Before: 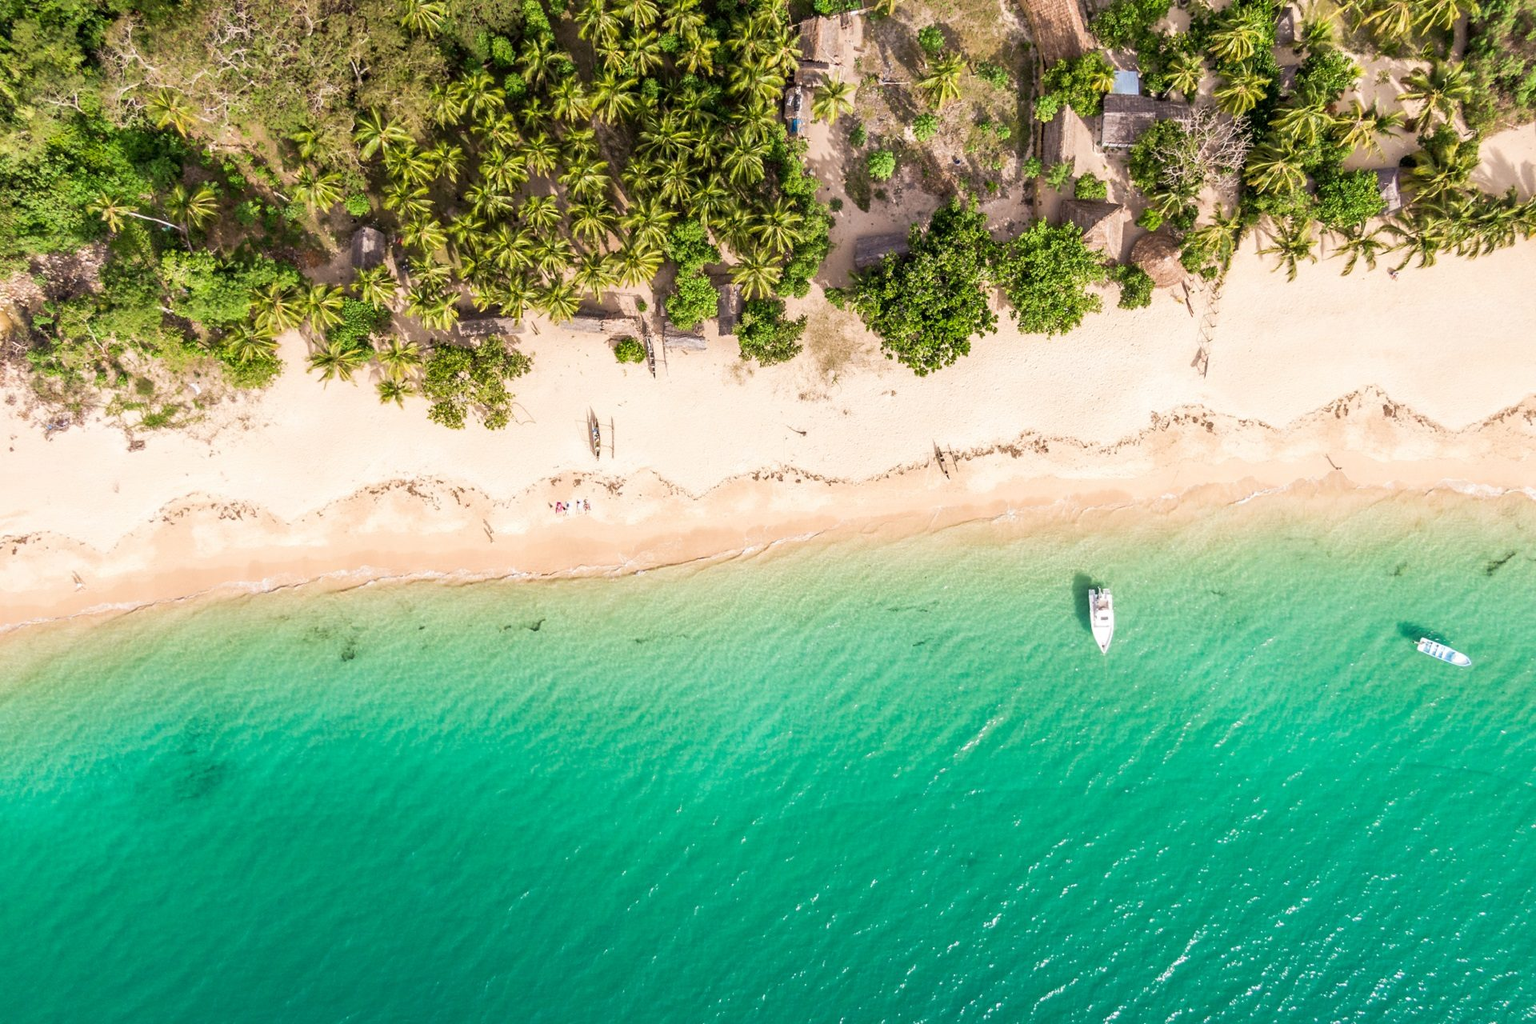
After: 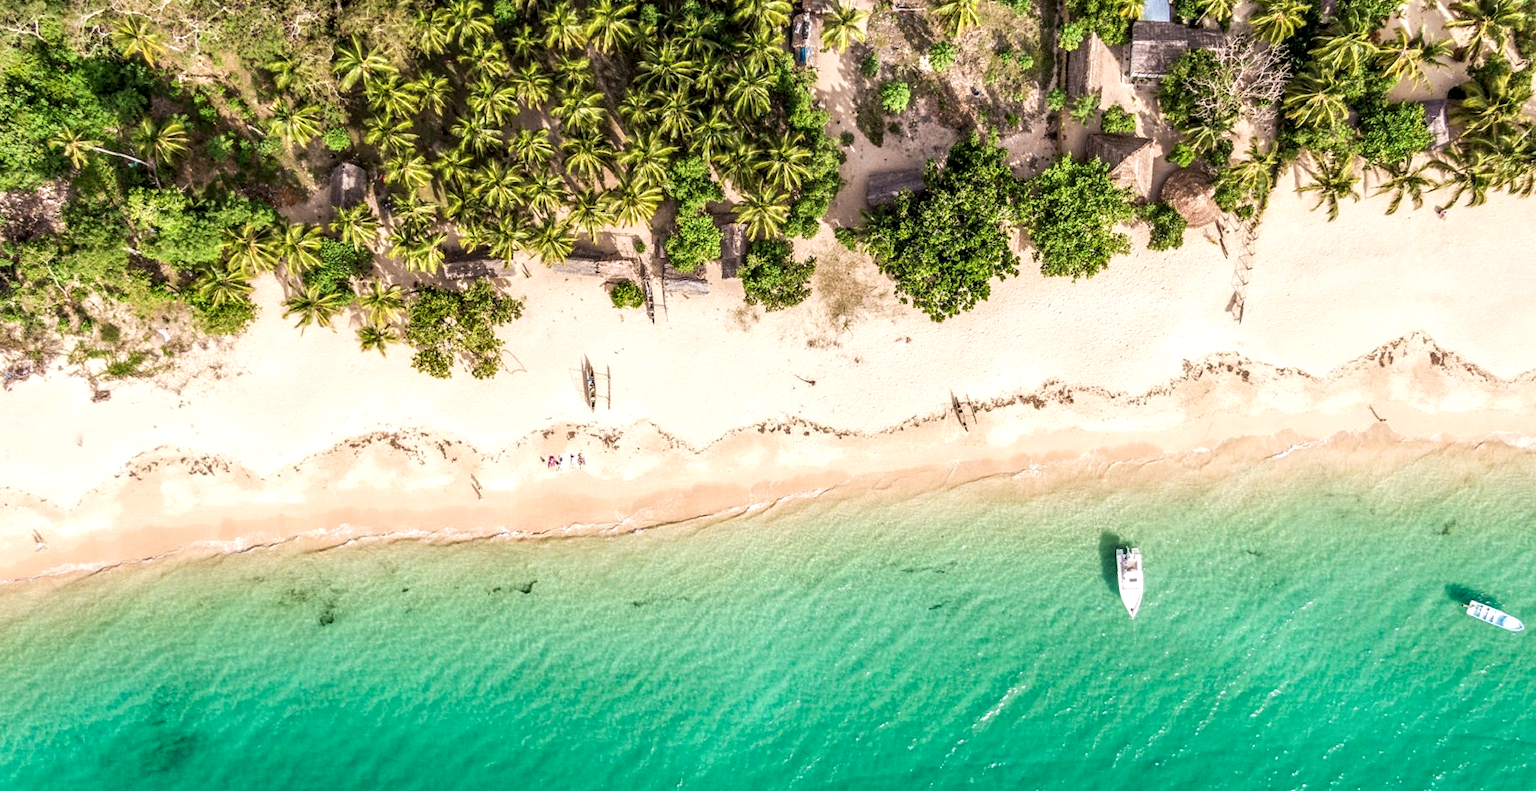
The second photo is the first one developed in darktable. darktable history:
local contrast: detail 150%
crop: left 2.737%, top 7.287%, right 3.421%, bottom 20.179%
exposure: black level correction -0.005, exposure 0.054 EV, compensate highlight preservation false
